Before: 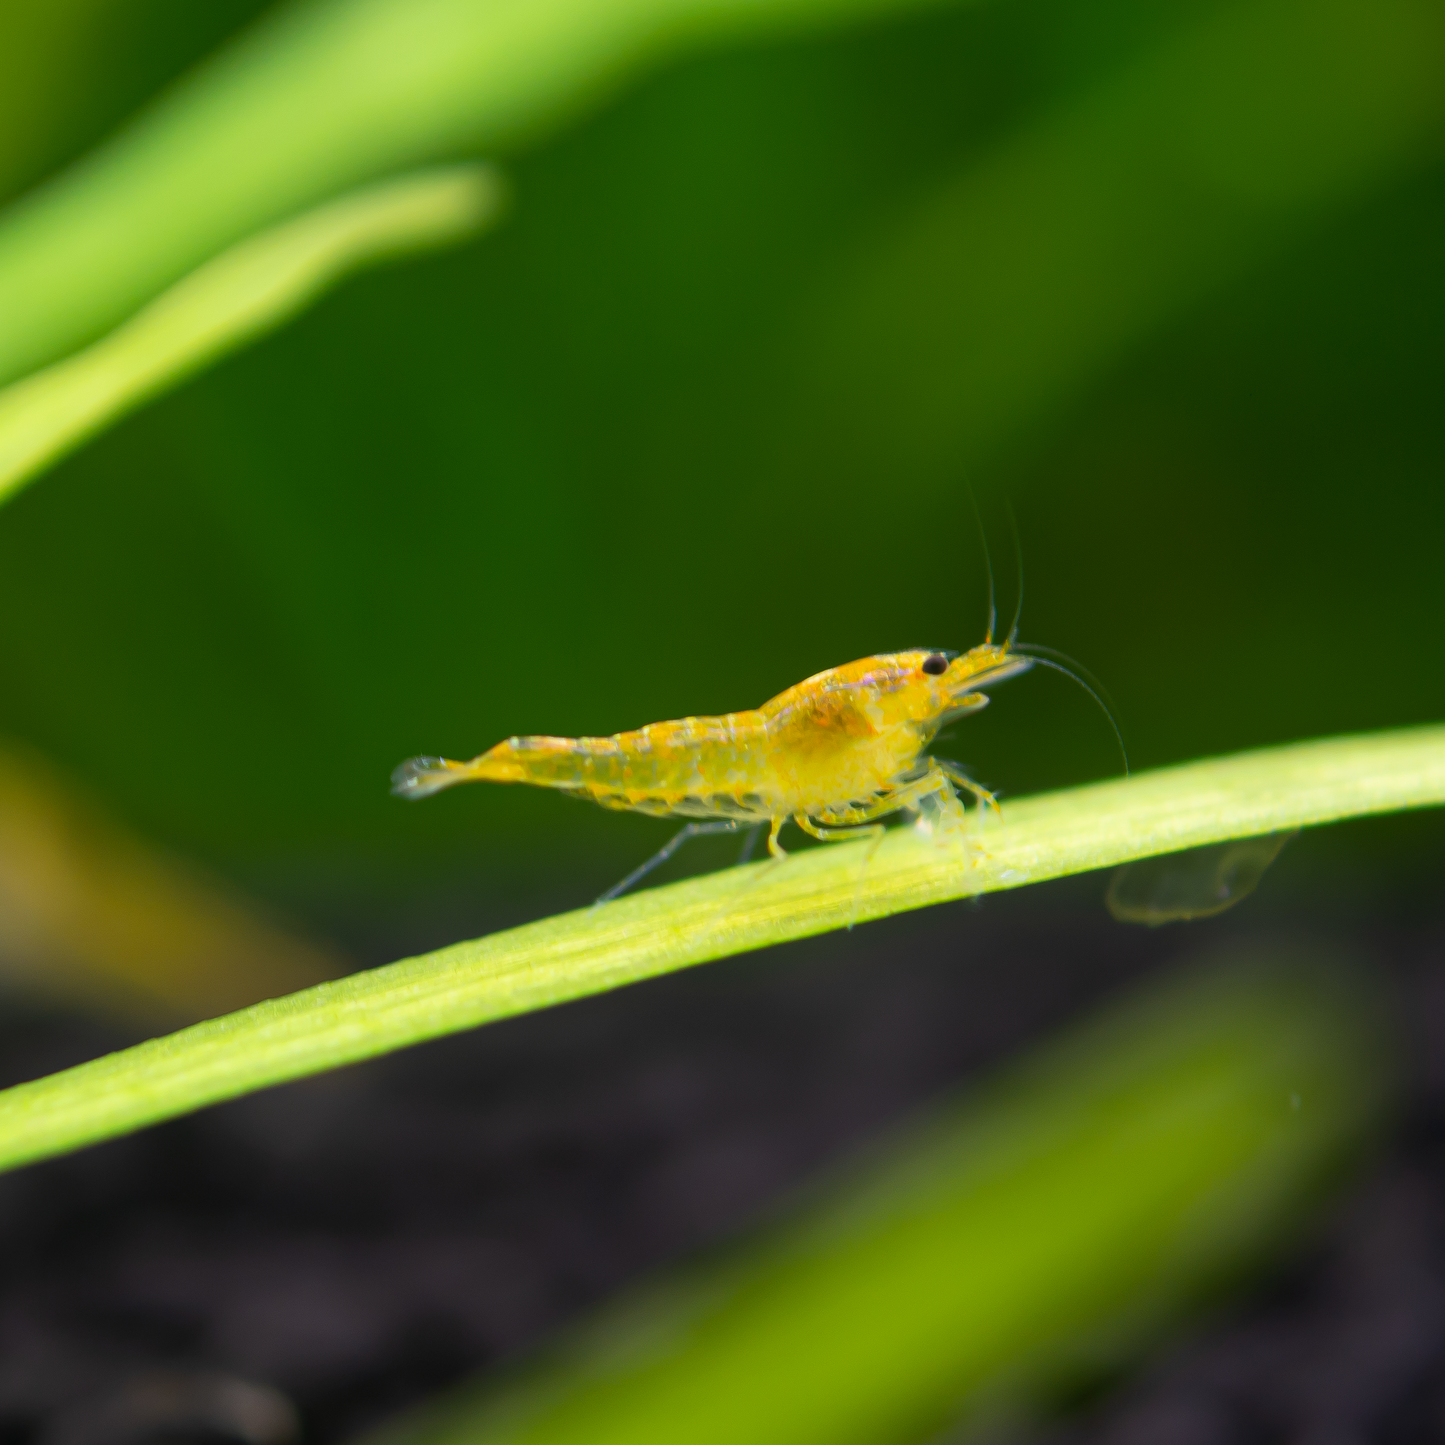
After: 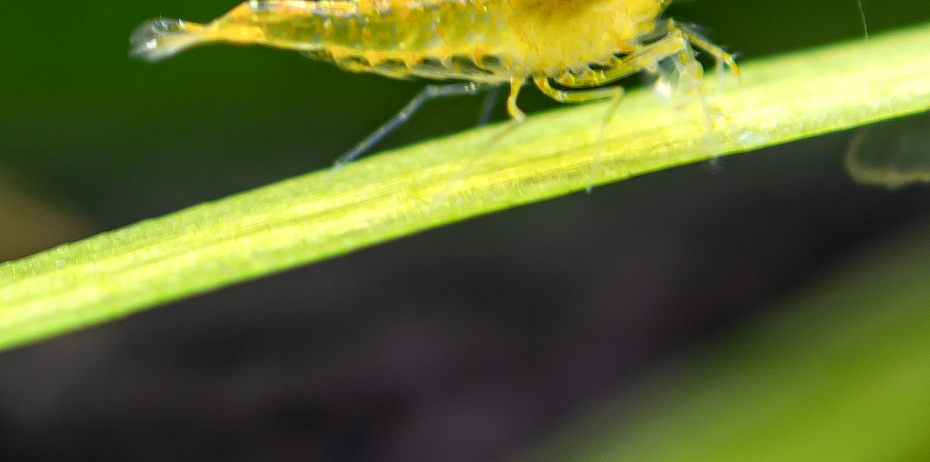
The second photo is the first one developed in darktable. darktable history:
local contrast: highlights 79%, shadows 56%, detail 175%, midtone range 0.428
crop: left 18.091%, top 51.13%, right 17.525%, bottom 16.85%
